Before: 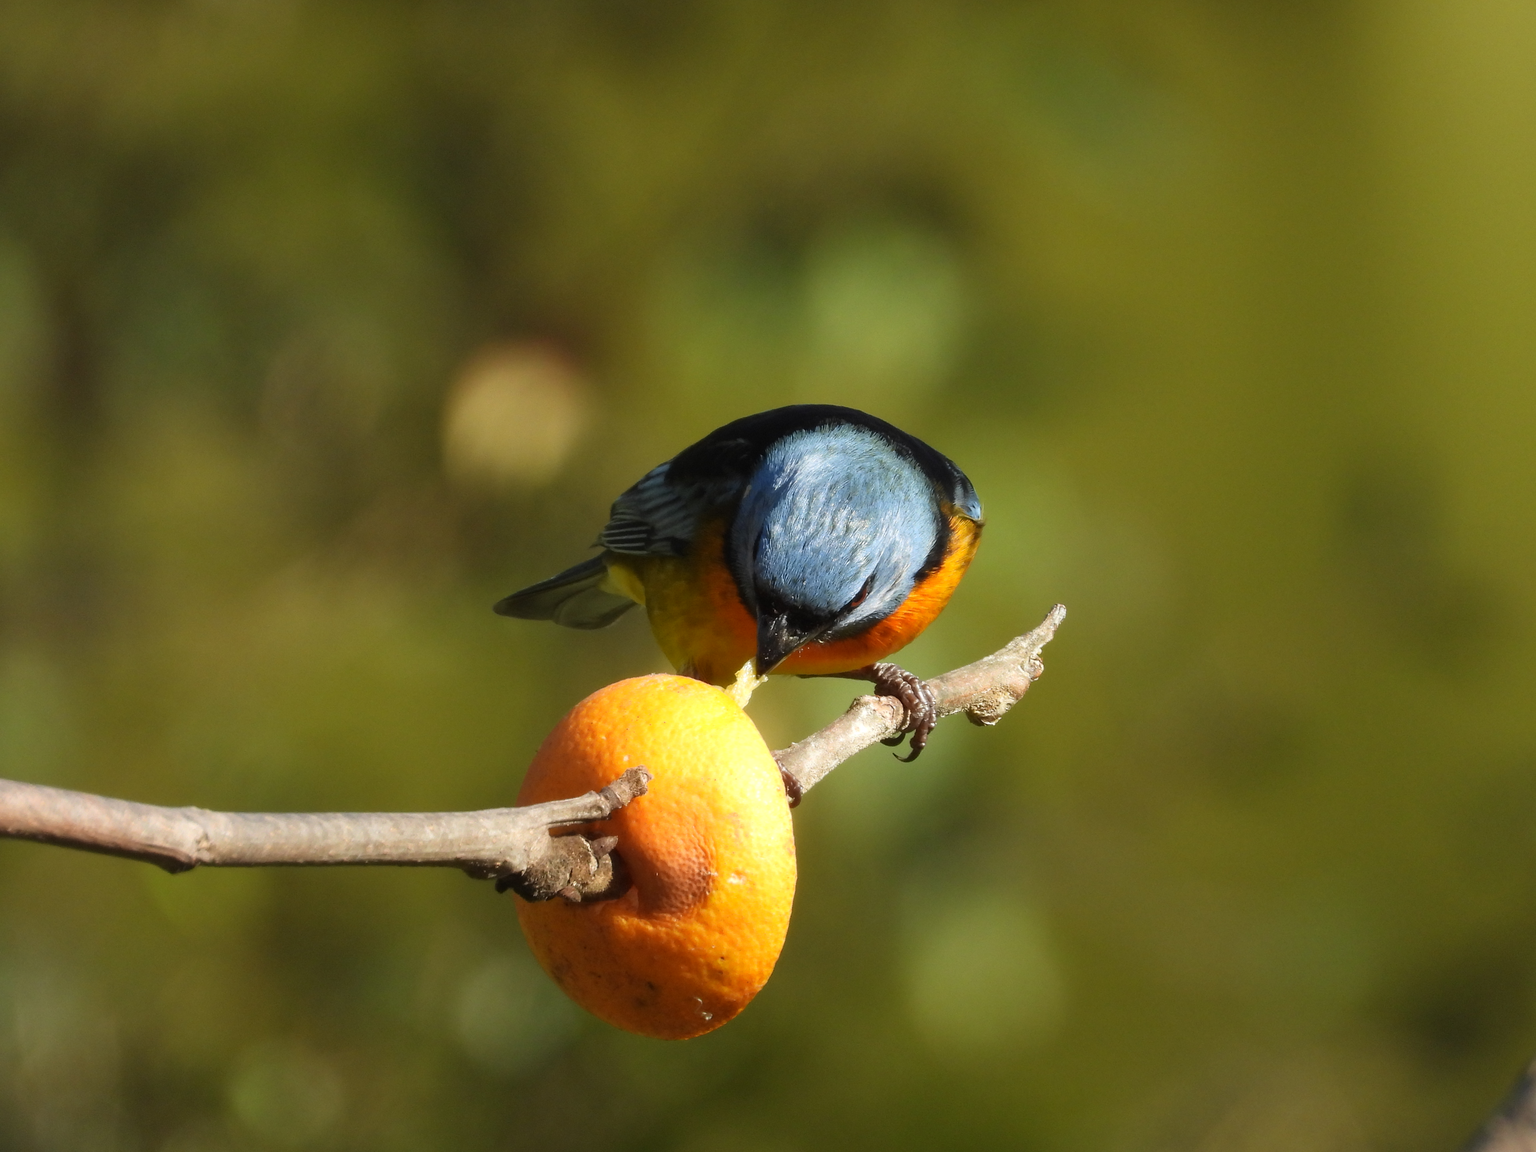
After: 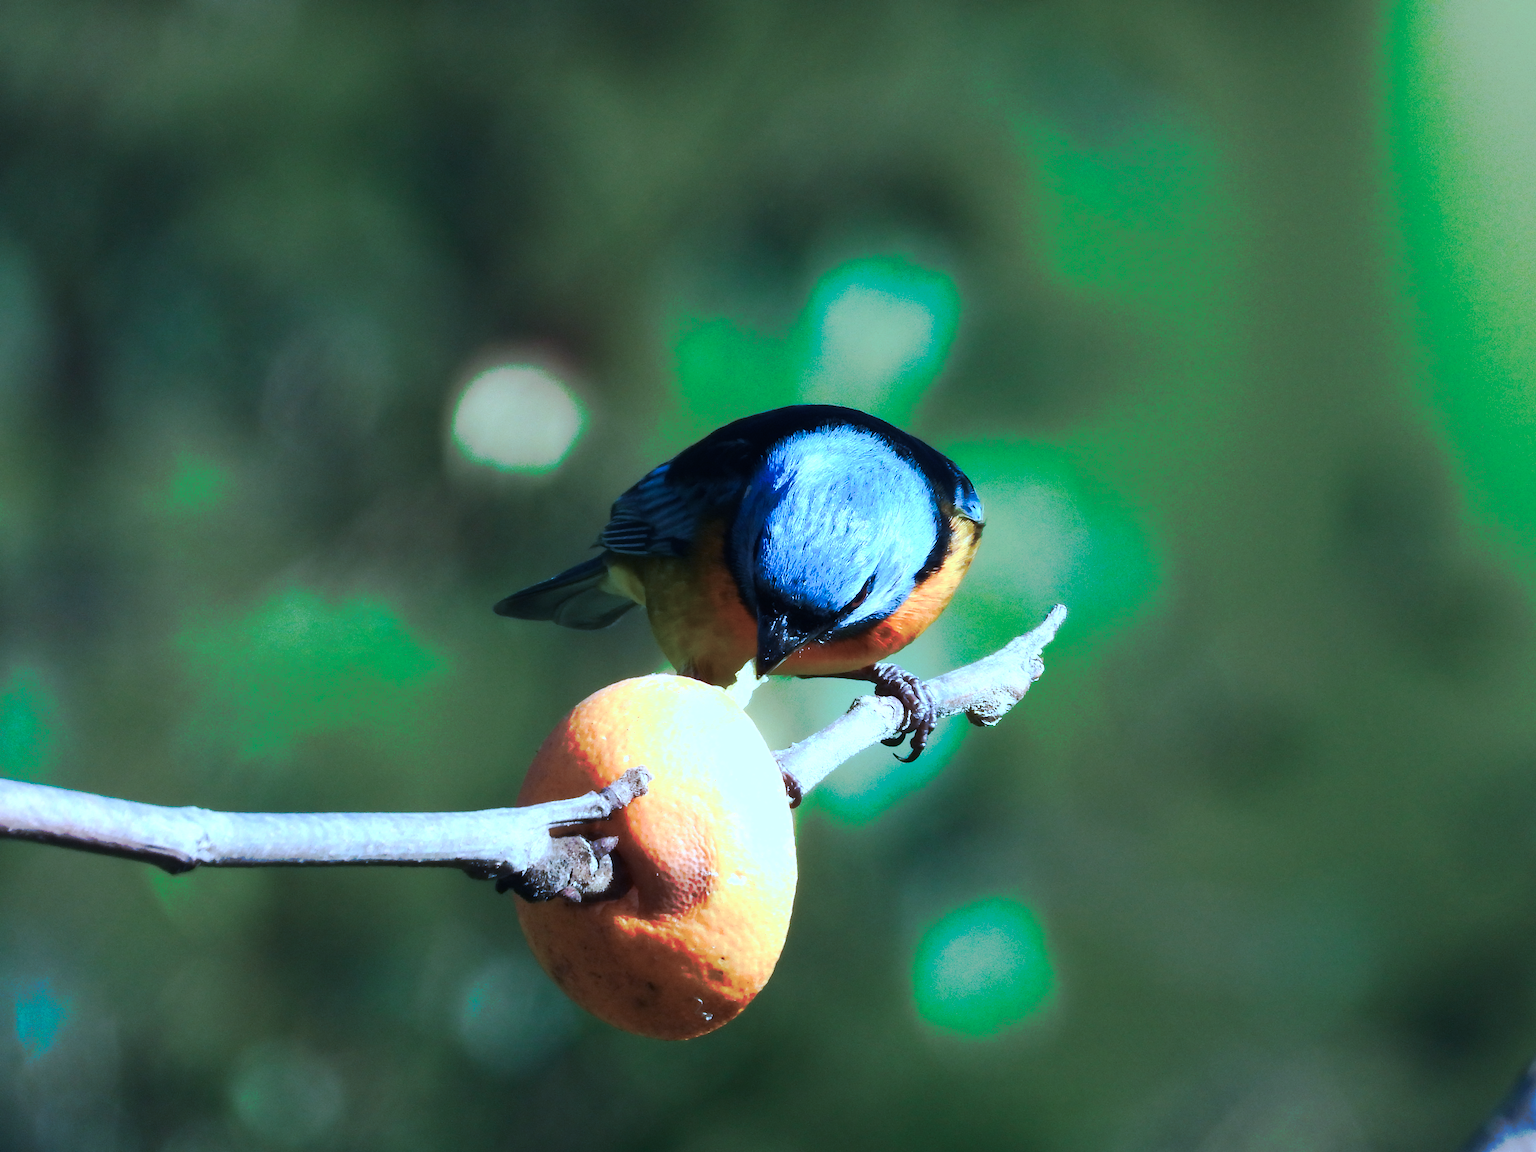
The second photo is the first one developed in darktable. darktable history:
tone equalizer: -8 EV -0.75 EV, -7 EV -0.7 EV, -6 EV -0.6 EV, -5 EV -0.4 EV, -3 EV 0.4 EV, -2 EV 0.6 EV, -1 EV 0.7 EV, +0 EV 0.75 EV, edges refinement/feathering 500, mask exposure compensation -1.57 EV, preserve details no
color calibration: illuminant as shot in camera, x 0.462, y 0.419, temperature 2651.64 K
tone curve: curves: ch0 [(0, 0) (0.003, 0.003) (0.011, 0.011) (0.025, 0.024) (0.044, 0.043) (0.069, 0.067) (0.1, 0.096) (0.136, 0.131) (0.177, 0.171) (0.224, 0.217) (0.277, 0.267) (0.335, 0.324) (0.399, 0.385) (0.468, 0.452) (0.543, 0.632) (0.623, 0.697) (0.709, 0.766) (0.801, 0.839) (0.898, 0.917) (1, 1)], preserve colors none
